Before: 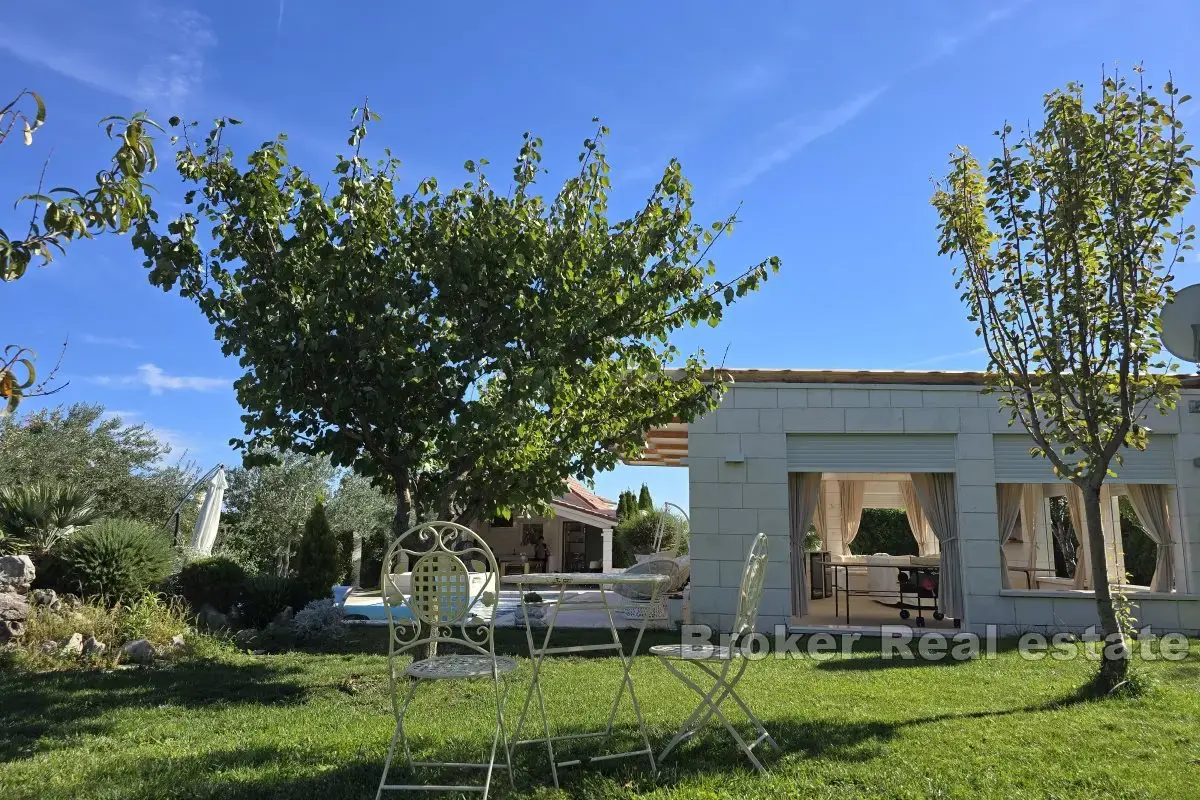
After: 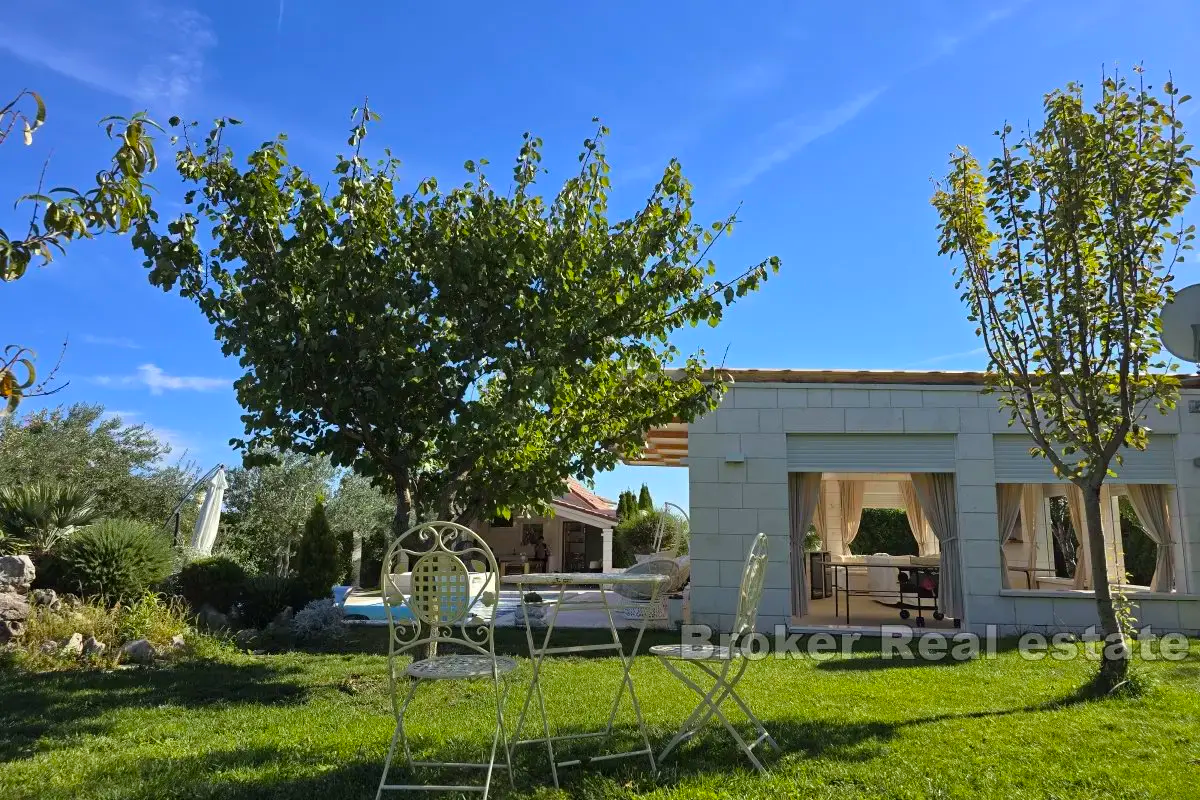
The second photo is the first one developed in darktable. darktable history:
color balance rgb: power › chroma 0.236%, power › hue 61.45°, perceptual saturation grading › global saturation 17.238%, global vibrance 20%
